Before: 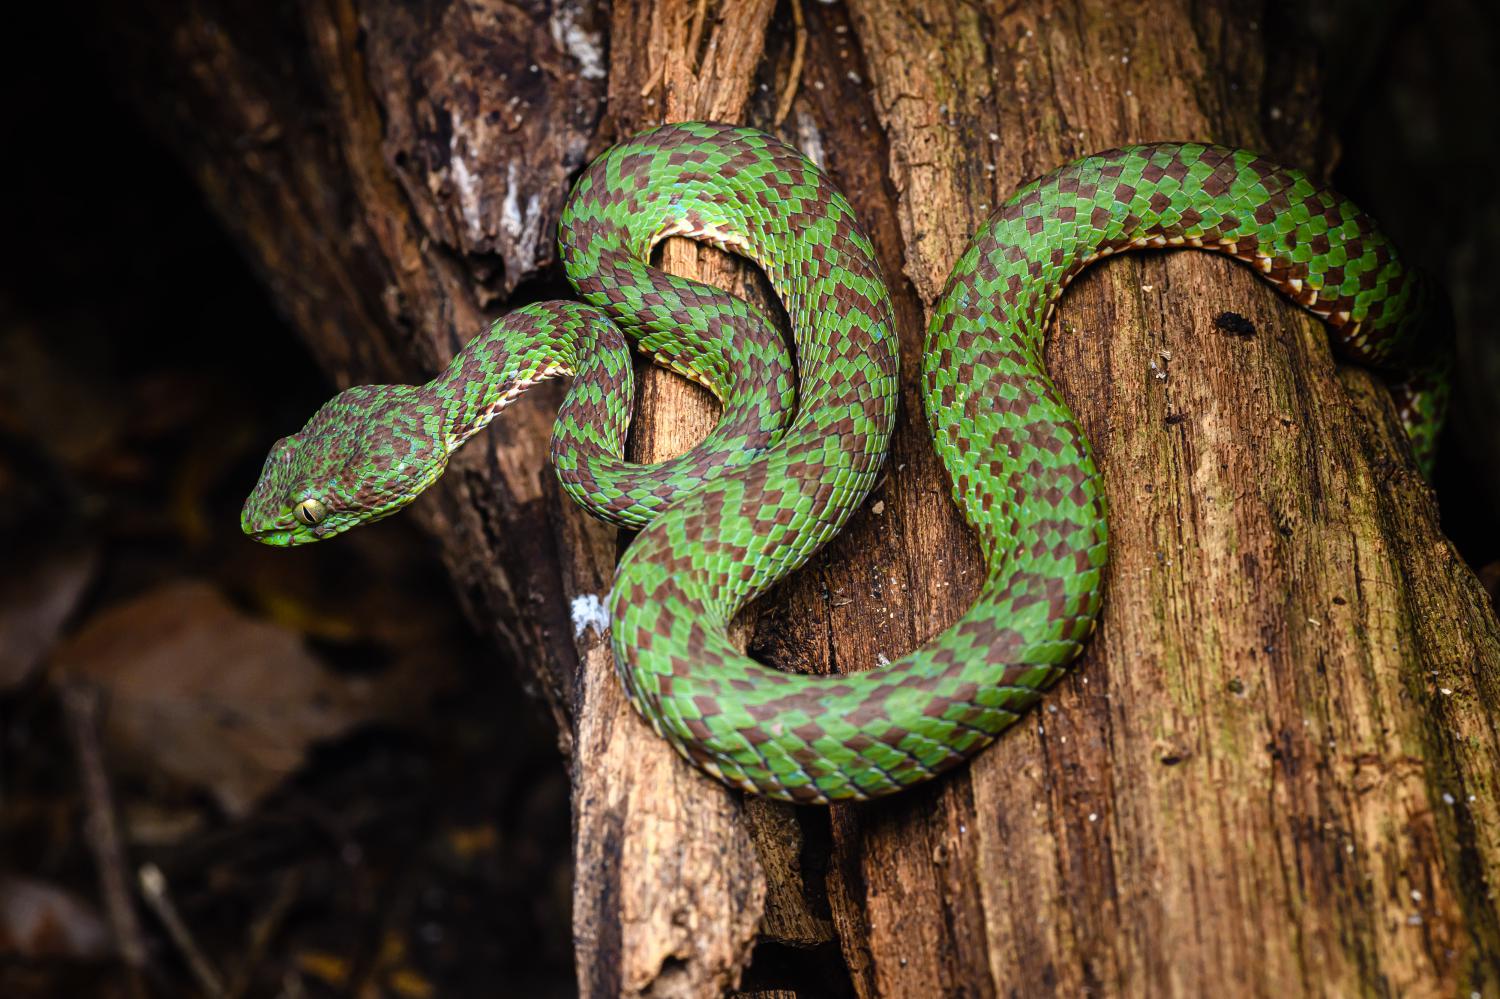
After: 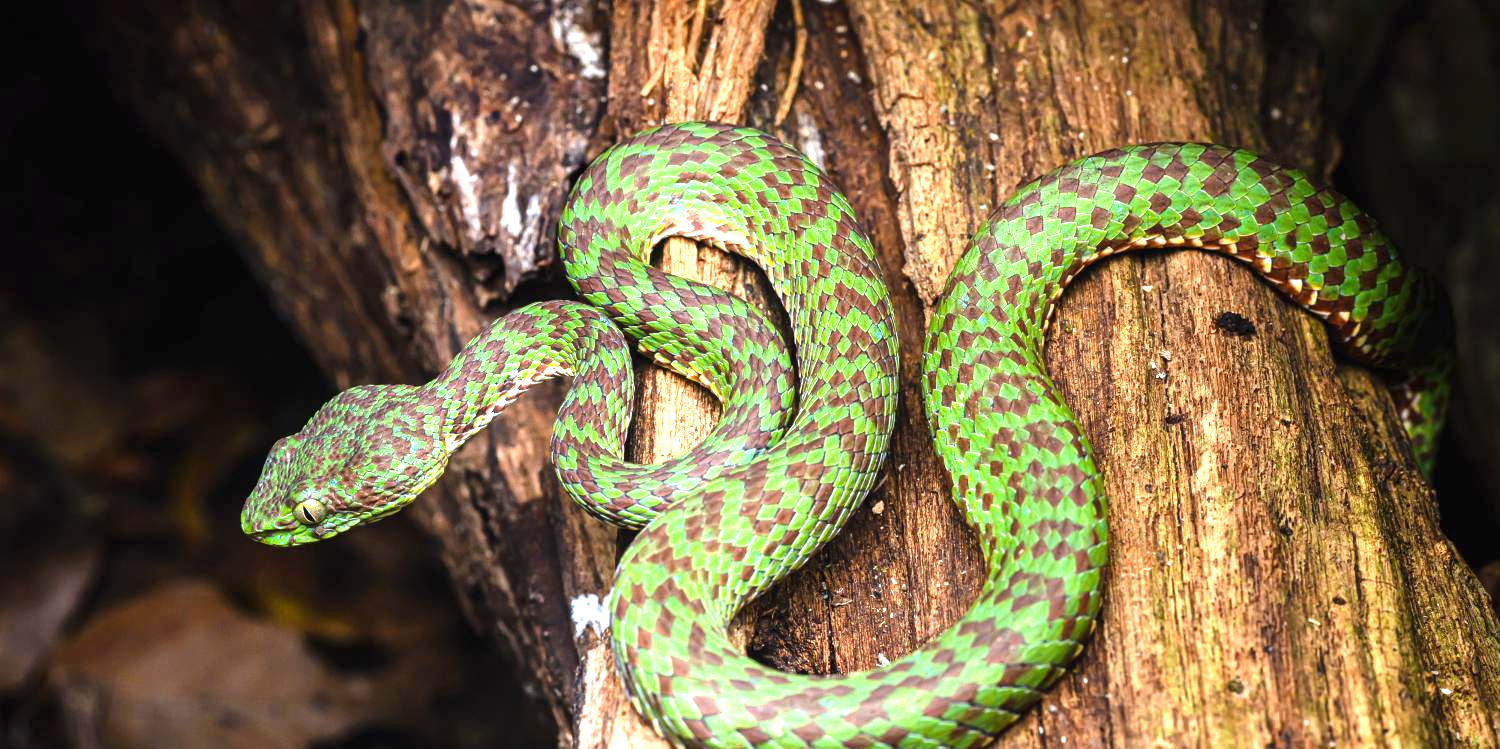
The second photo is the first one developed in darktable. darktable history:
exposure: black level correction 0, exposure 1.2 EV, compensate exposure bias true, compensate highlight preservation false
crop: bottom 24.981%
